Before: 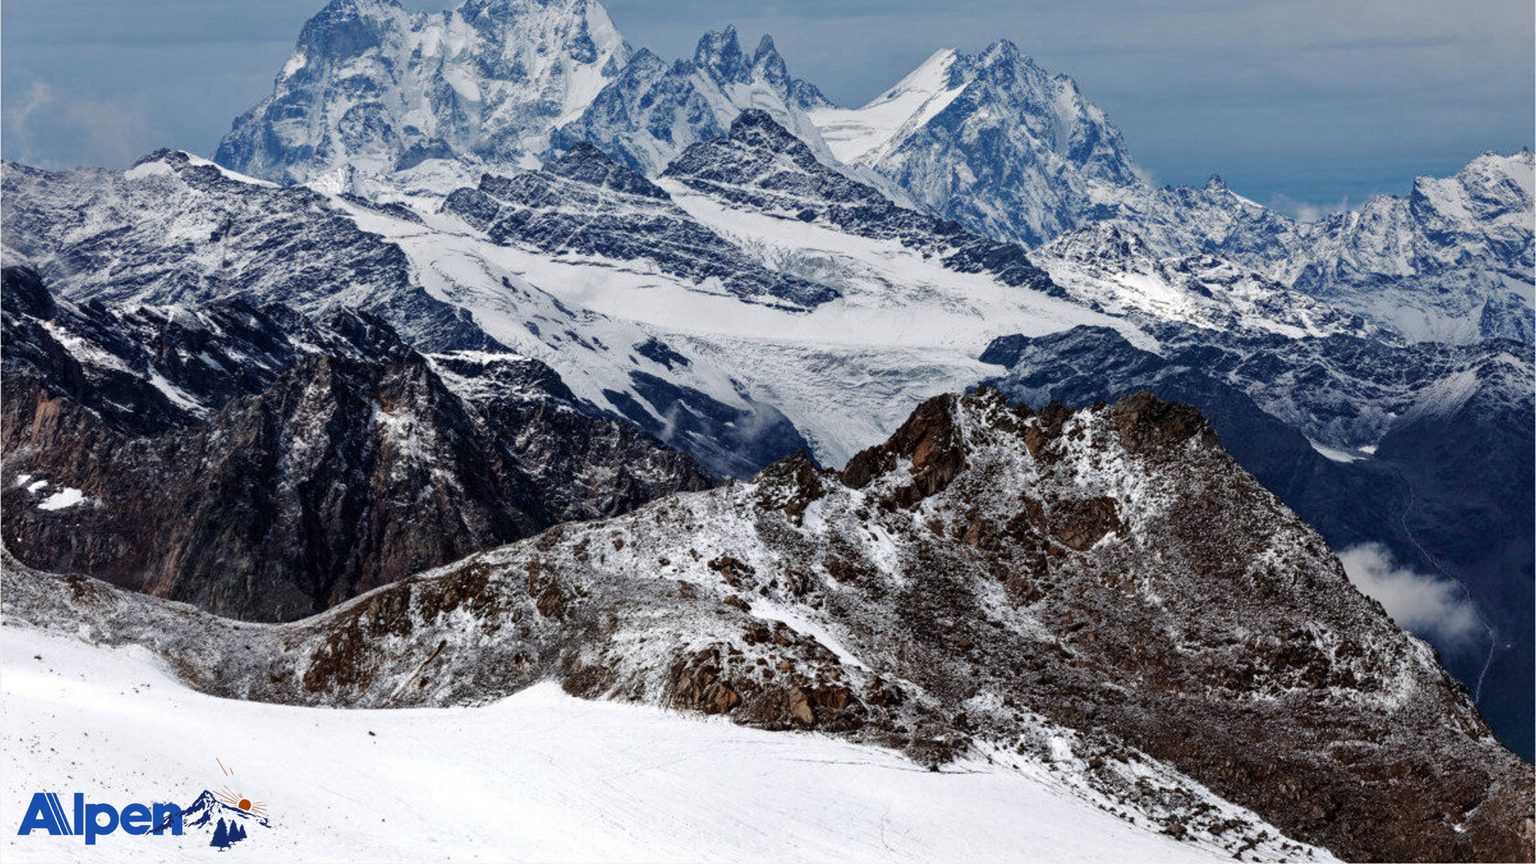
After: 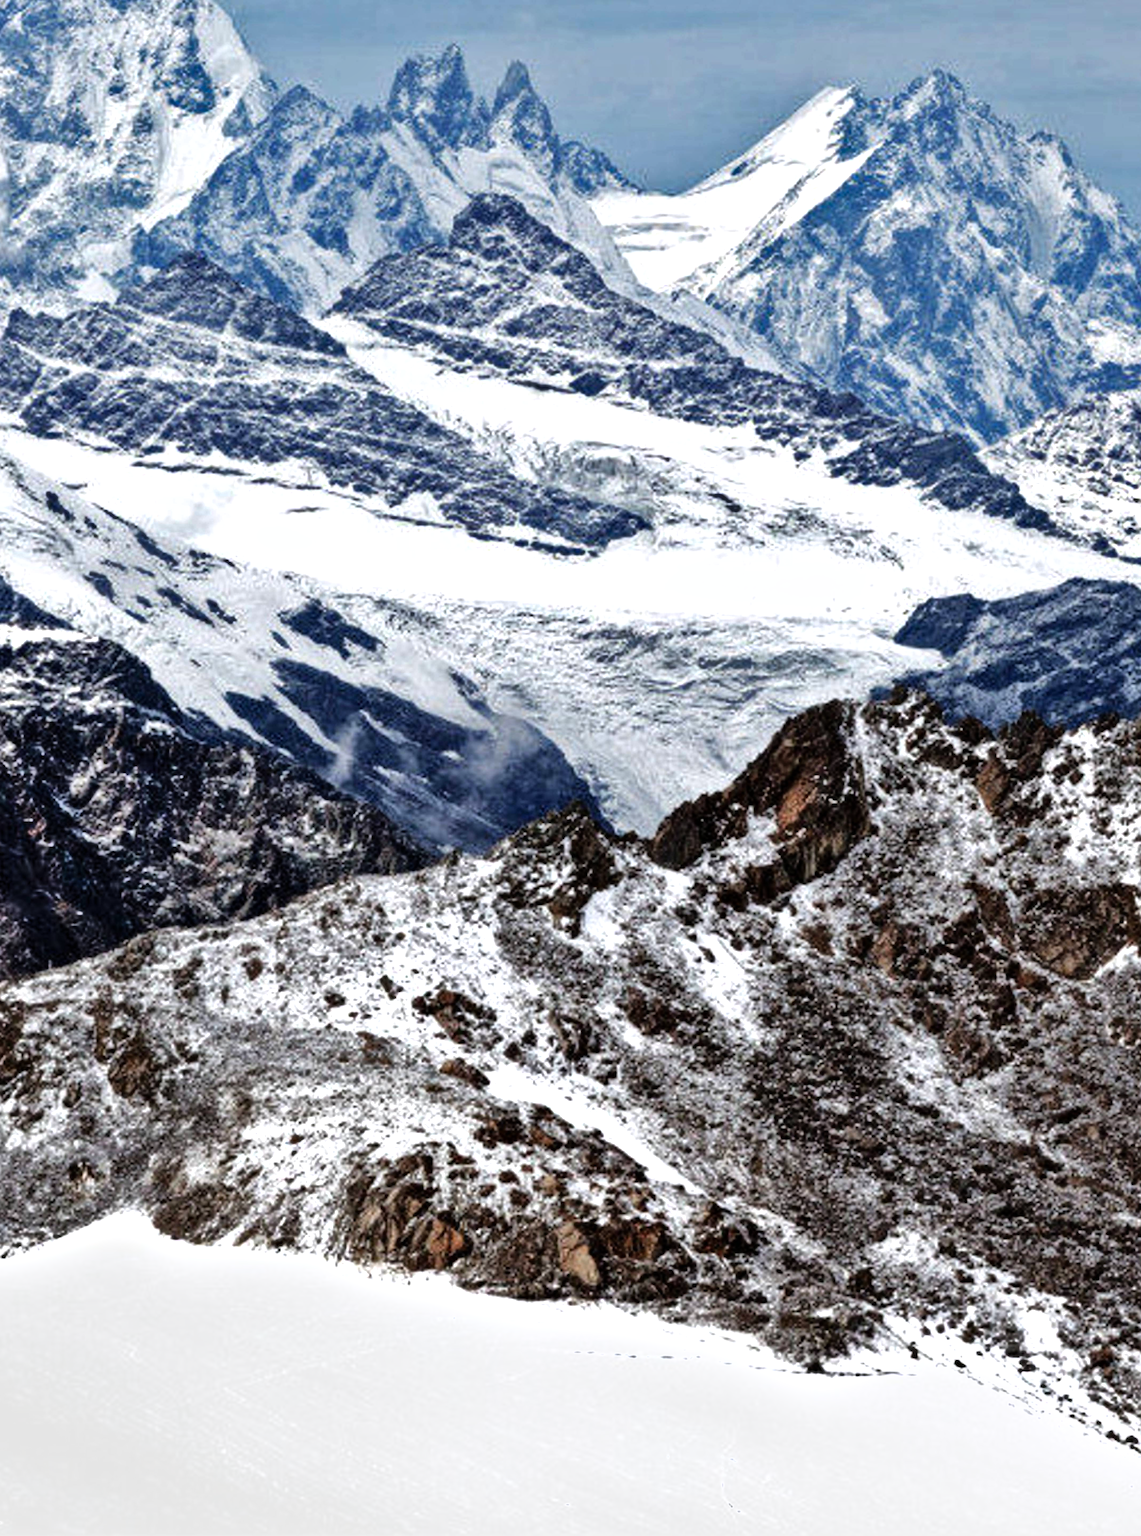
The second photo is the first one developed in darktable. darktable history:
shadows and highlights: low approximation 0.01, soften with gaussian
crop: left 31.013%, right 27.205%
tone equalizer: -8 EV -0.761 EV, -7 EV -0.718 EV, -6 EV -0.565 EV, -5 EV -0.393 EV, -3 EV 0.385 EV, -2 EV 0.6 EV, -1 EV 0.677 EV, +0 EV 0.748 EV
sharpen: on, module defaults
